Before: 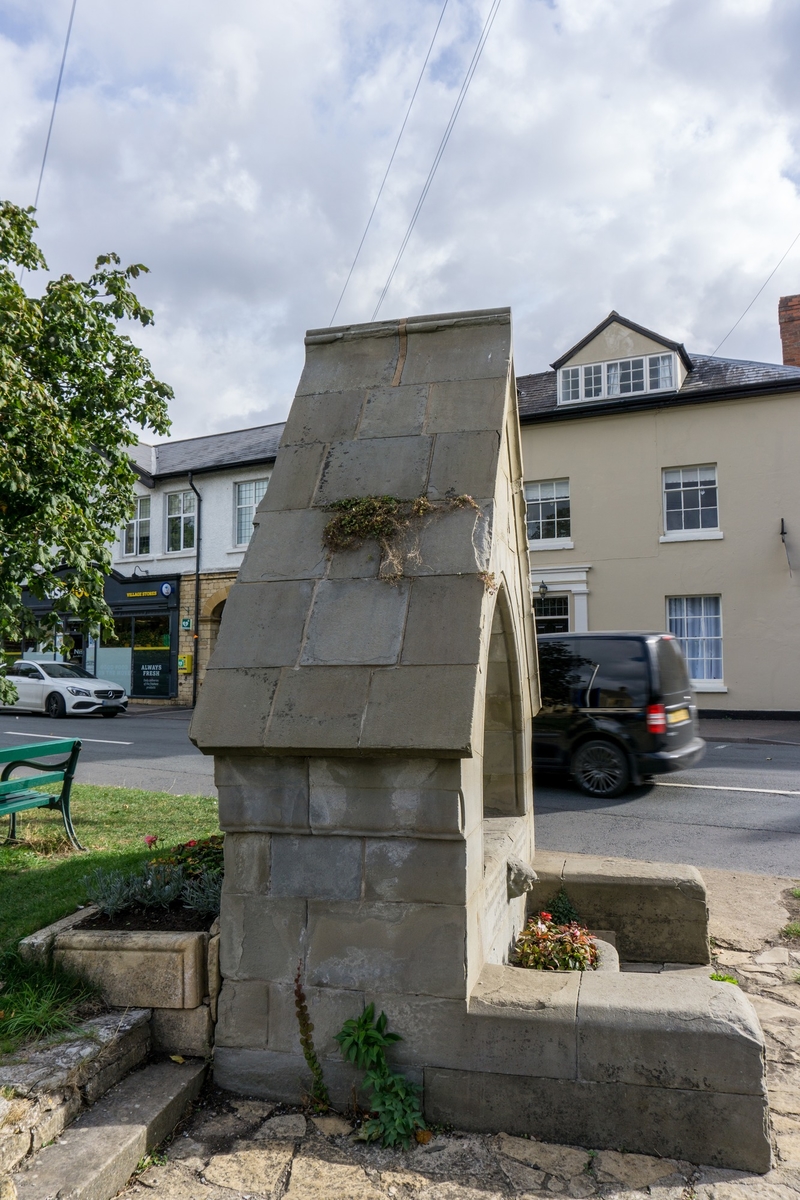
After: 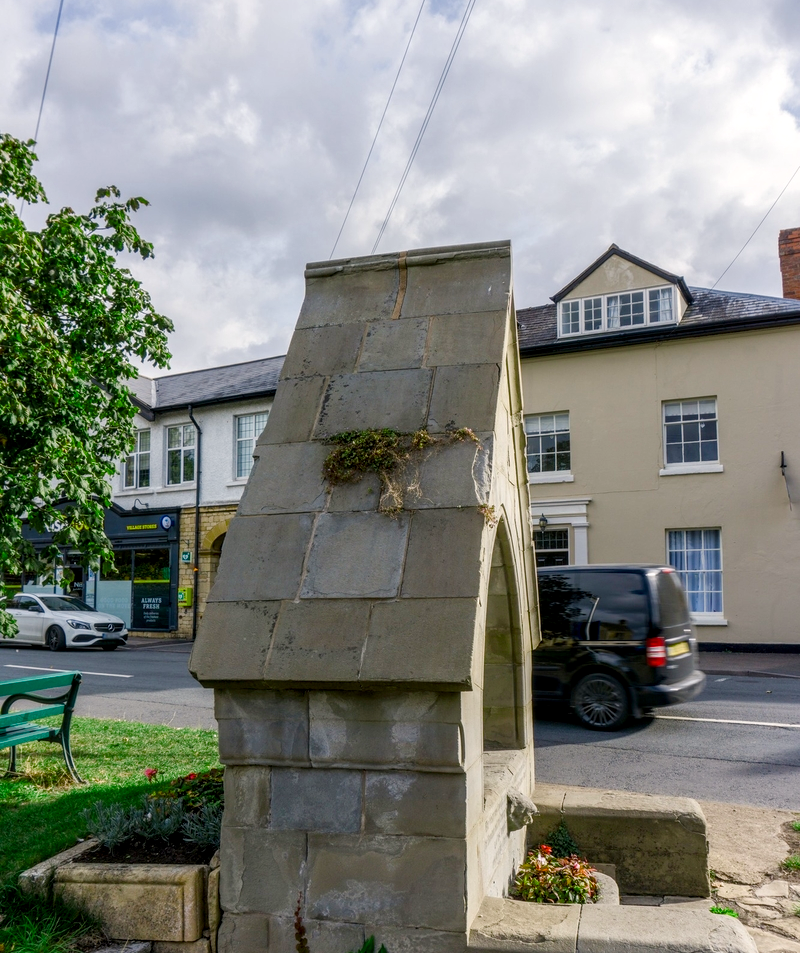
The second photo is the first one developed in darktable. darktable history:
crop and rotate: top 5.658%, bottom 14.843%
local contrast: on, module defaults
color balance rgb: highlights gain › chroma 1.049%, highlights gain › hue 60.15°, perceptual saturation grading › global saturation 0.755%, perceptual saturation grading › highlights -16.924%, perceptual saturation grading › mid-tones 33.177%, perceptual saturation grading › shadows 50.401%, global vibrance 20%
color zones: curves: ch2 [(0, 0.5) (0.143, 0.517) (0.286, 0.571) (0.429, 0.522) (0.571, 0.5) (0.714, 0.5) (0.857, 0.5) (1, 0.5)]
